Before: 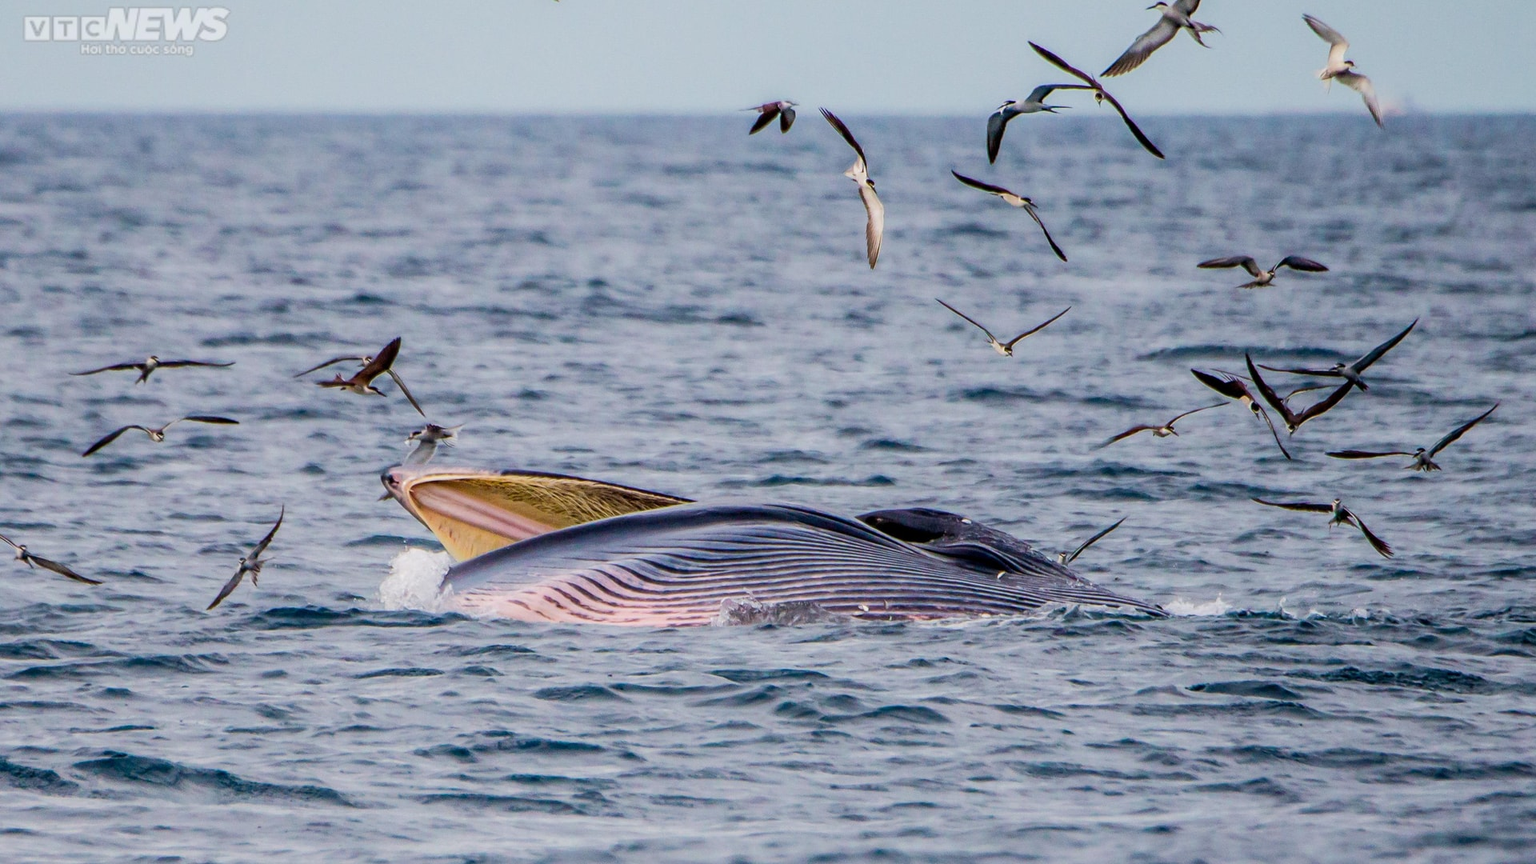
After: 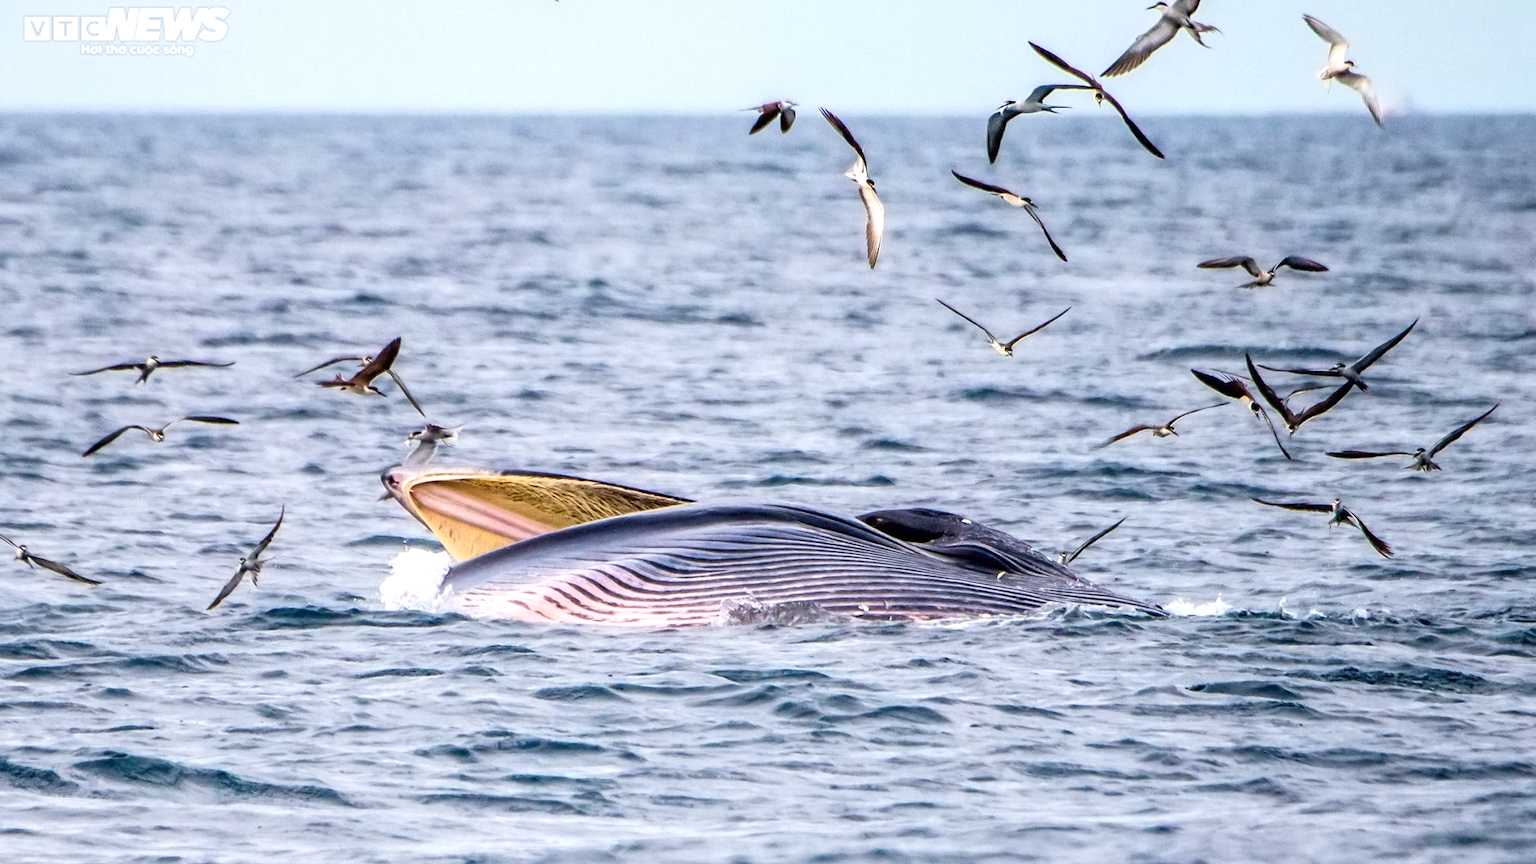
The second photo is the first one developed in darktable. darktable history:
contrast equalizer: y [[0.5 ×6], [0.5 ×6], [0.5 ×6], [0 ×6], [0, 0.039, 0.251, 0.29, 0.293, 0.292]]
exposure: exposure 0.77 EV, compensate highlight preservation false
